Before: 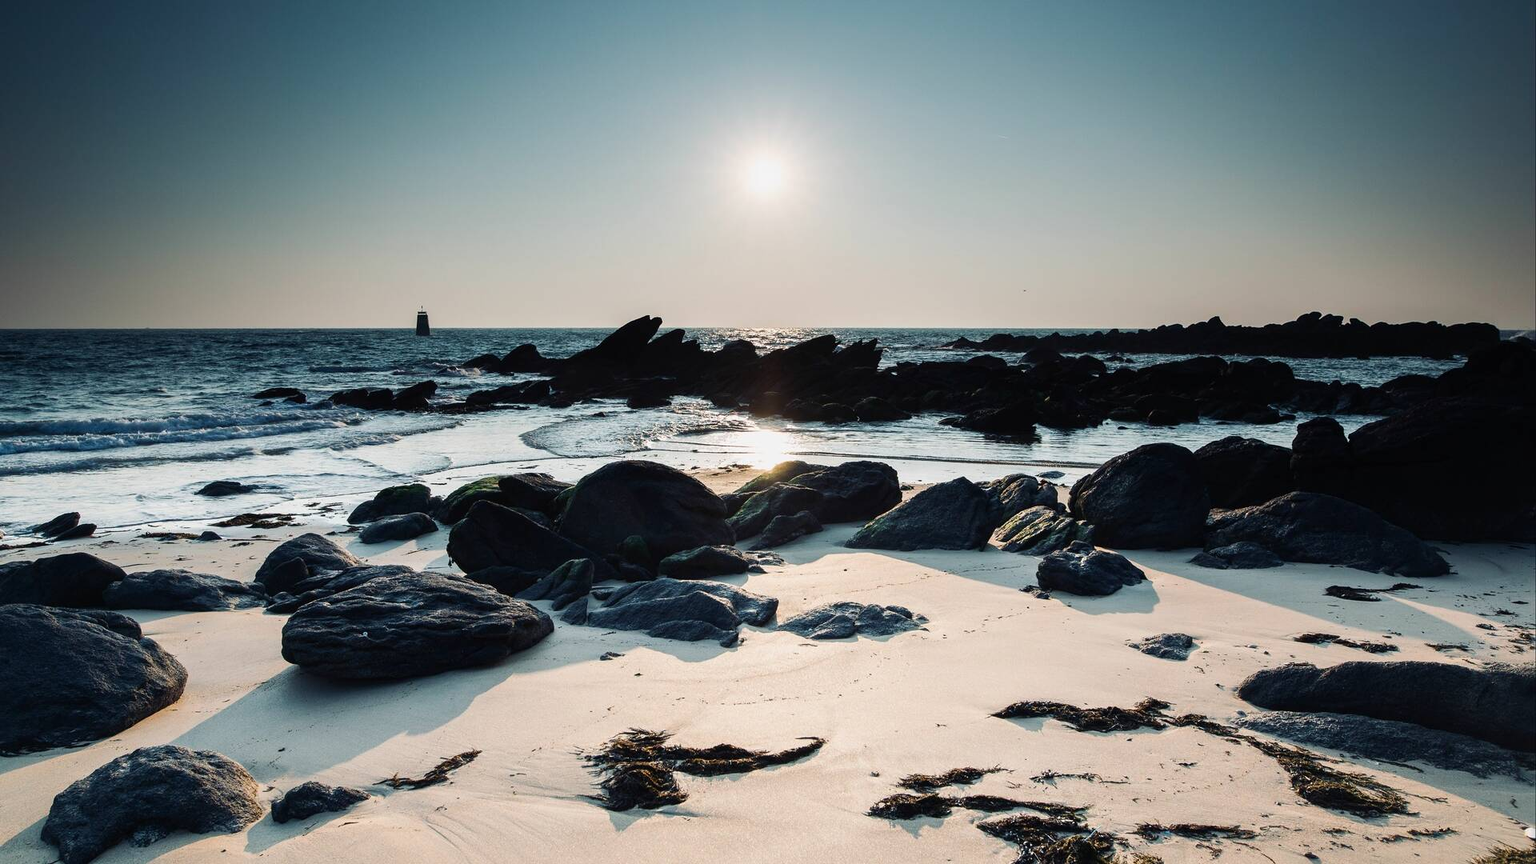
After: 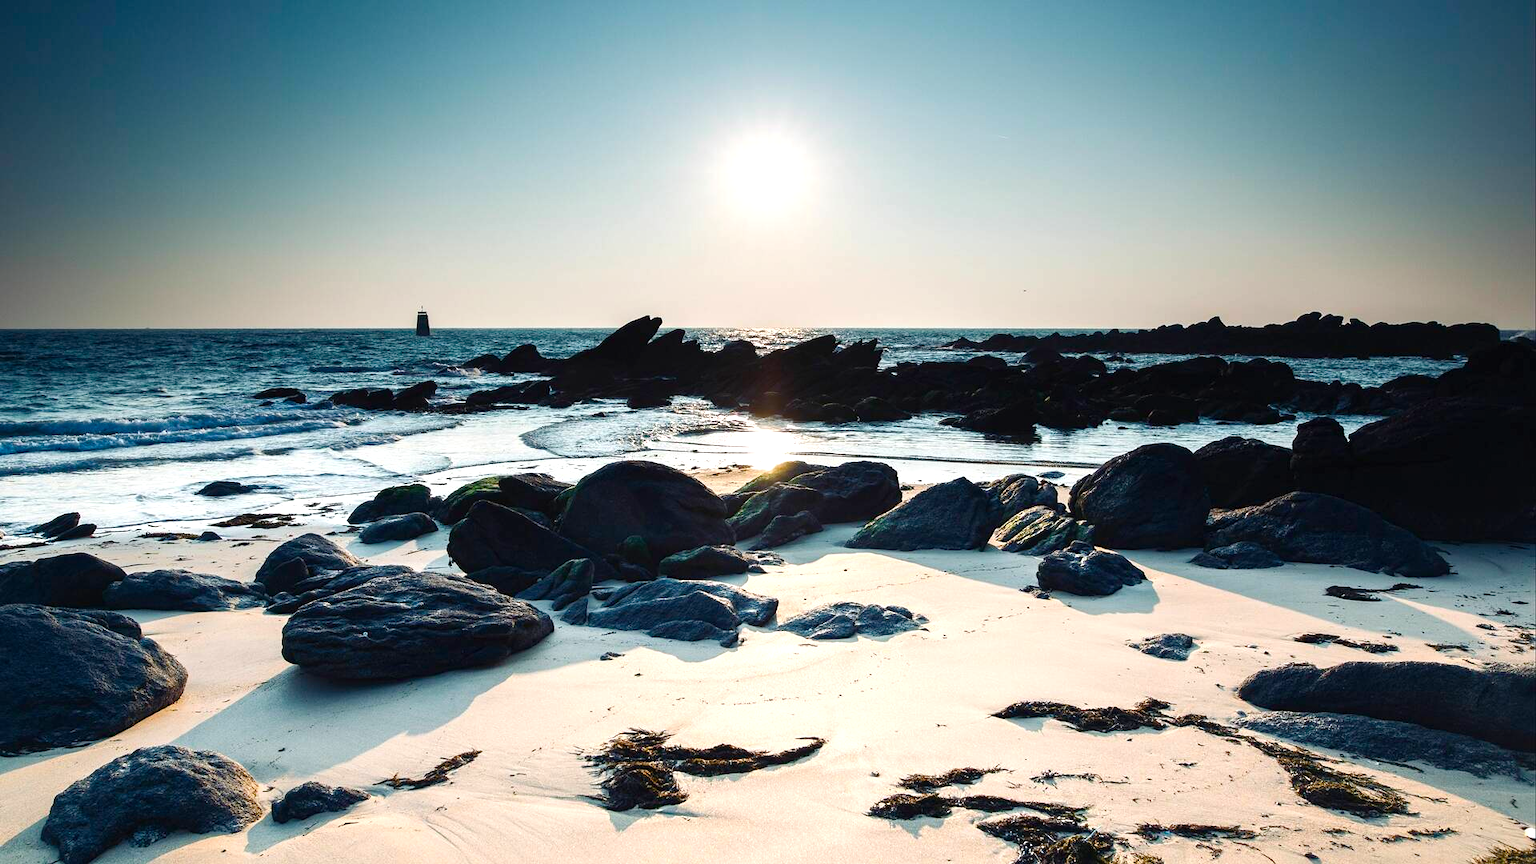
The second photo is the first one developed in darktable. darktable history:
color balance rgb: perceptual saturation grading › global saturation 35%, perceptual saturation grading › highlights -25%, perceptual saturation grading › shadows 25%, global vibrance 10%
exposure: black level correction 0, exposure 0.5 EV, compensate highlight preservation false
